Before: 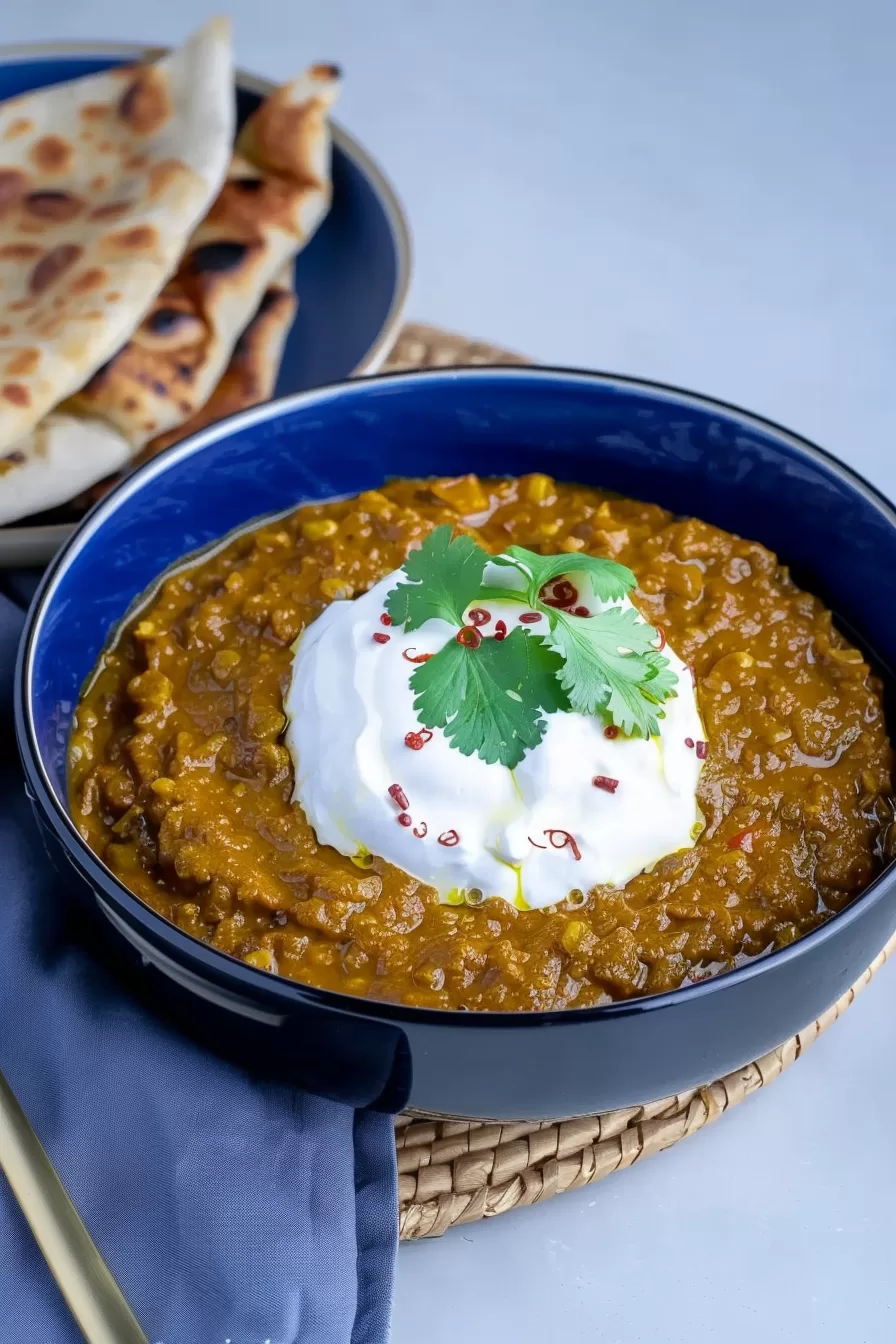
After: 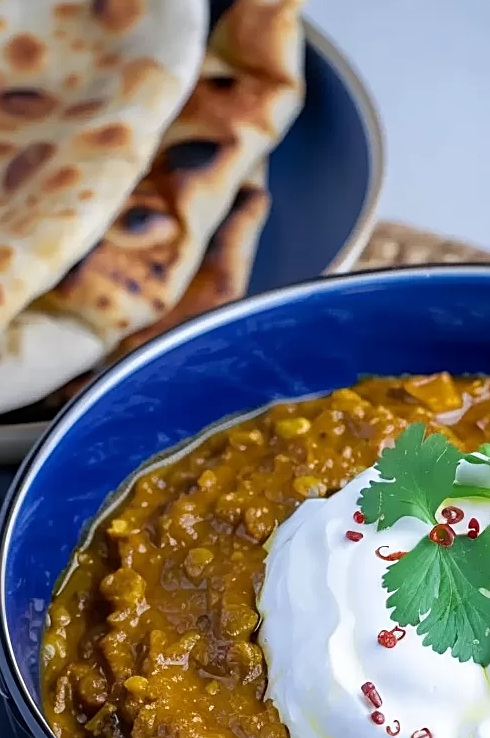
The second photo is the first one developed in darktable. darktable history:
crop and rotate: left 3.07%, top 7.623%, right 42.21%, bottom 37.393%
sharpen: on, module defaults
